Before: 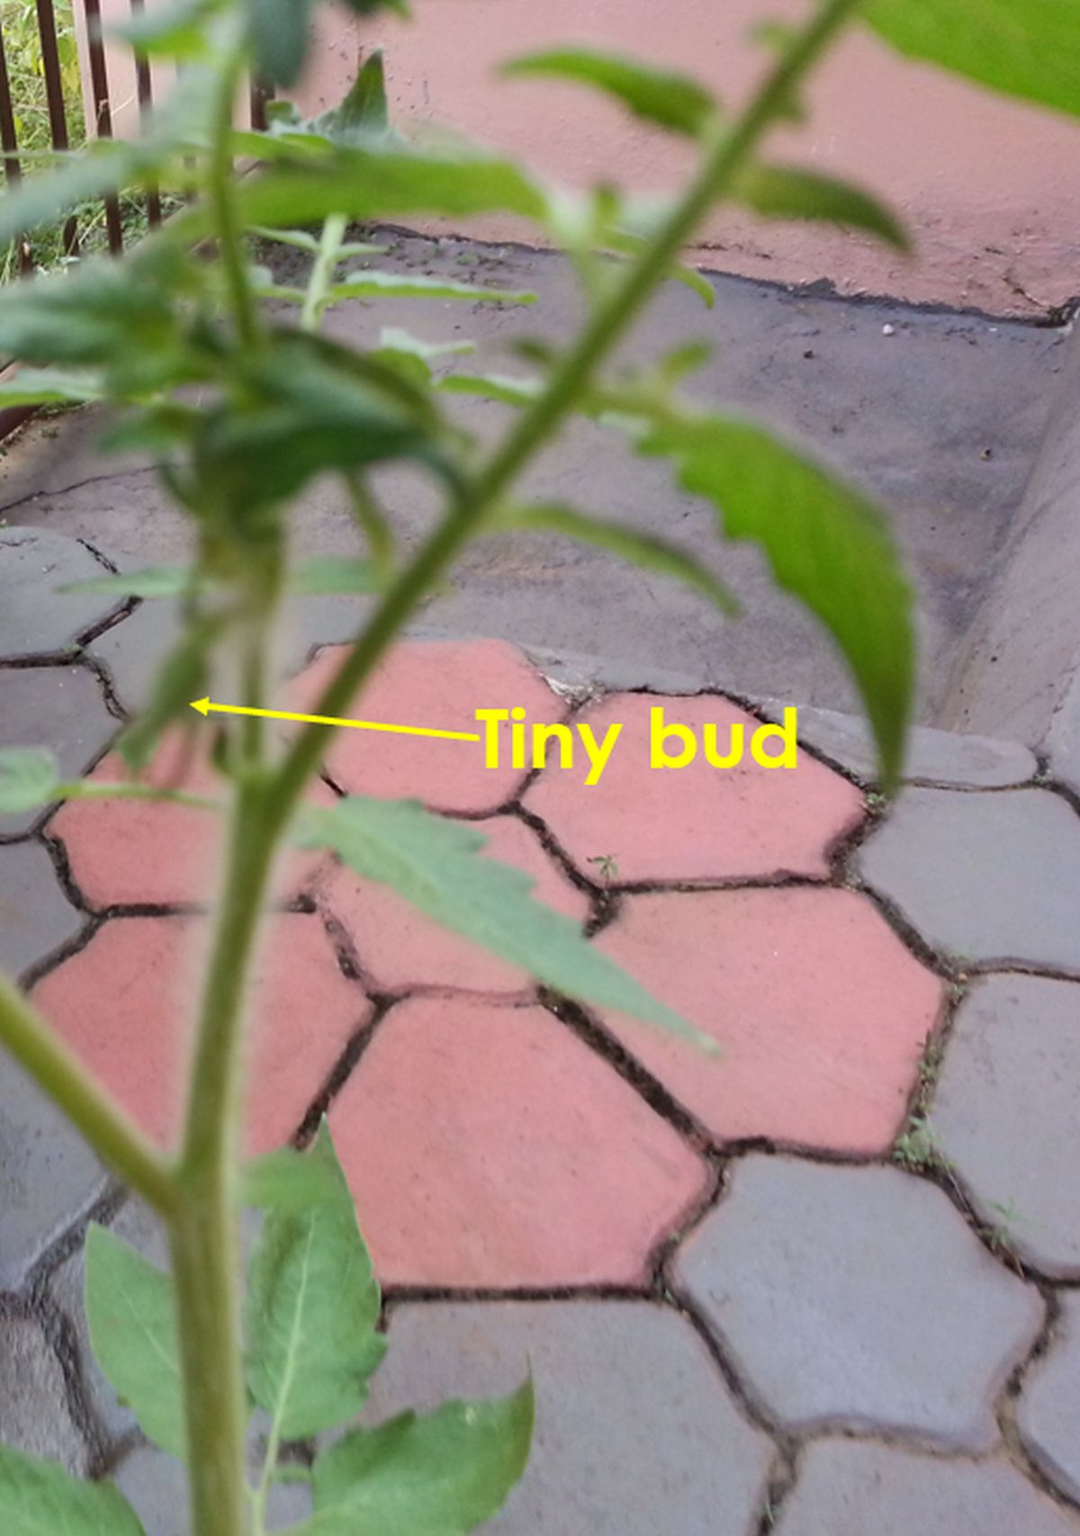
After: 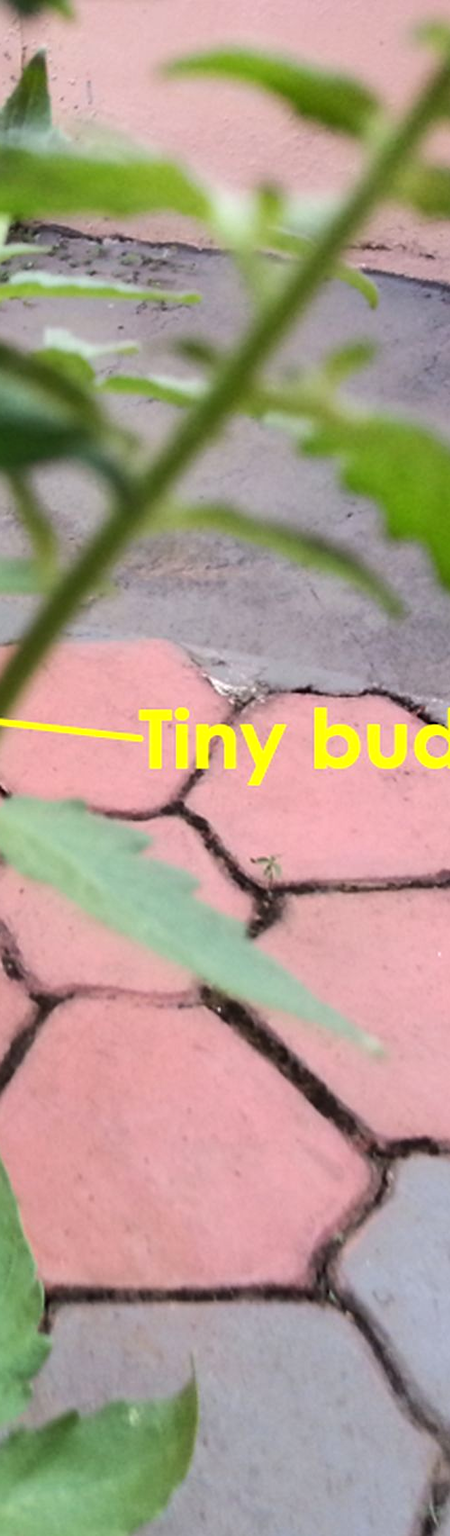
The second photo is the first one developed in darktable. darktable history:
tone equalizer: -8 EV -0.417 EV, -7 EV -0.389 EV, -6 EV -0.333 EV, -5 EV -0.222 EV, -3 EV 0.222 EV, -2 EV 0.333 EV, -1 EV 0.389 EV, +0 EV 0.417 EV, edges refinement/feathering 500, mask exposure compensation -1.57 EV, preserve details no
crop: left 31.229%, right 27.105%
